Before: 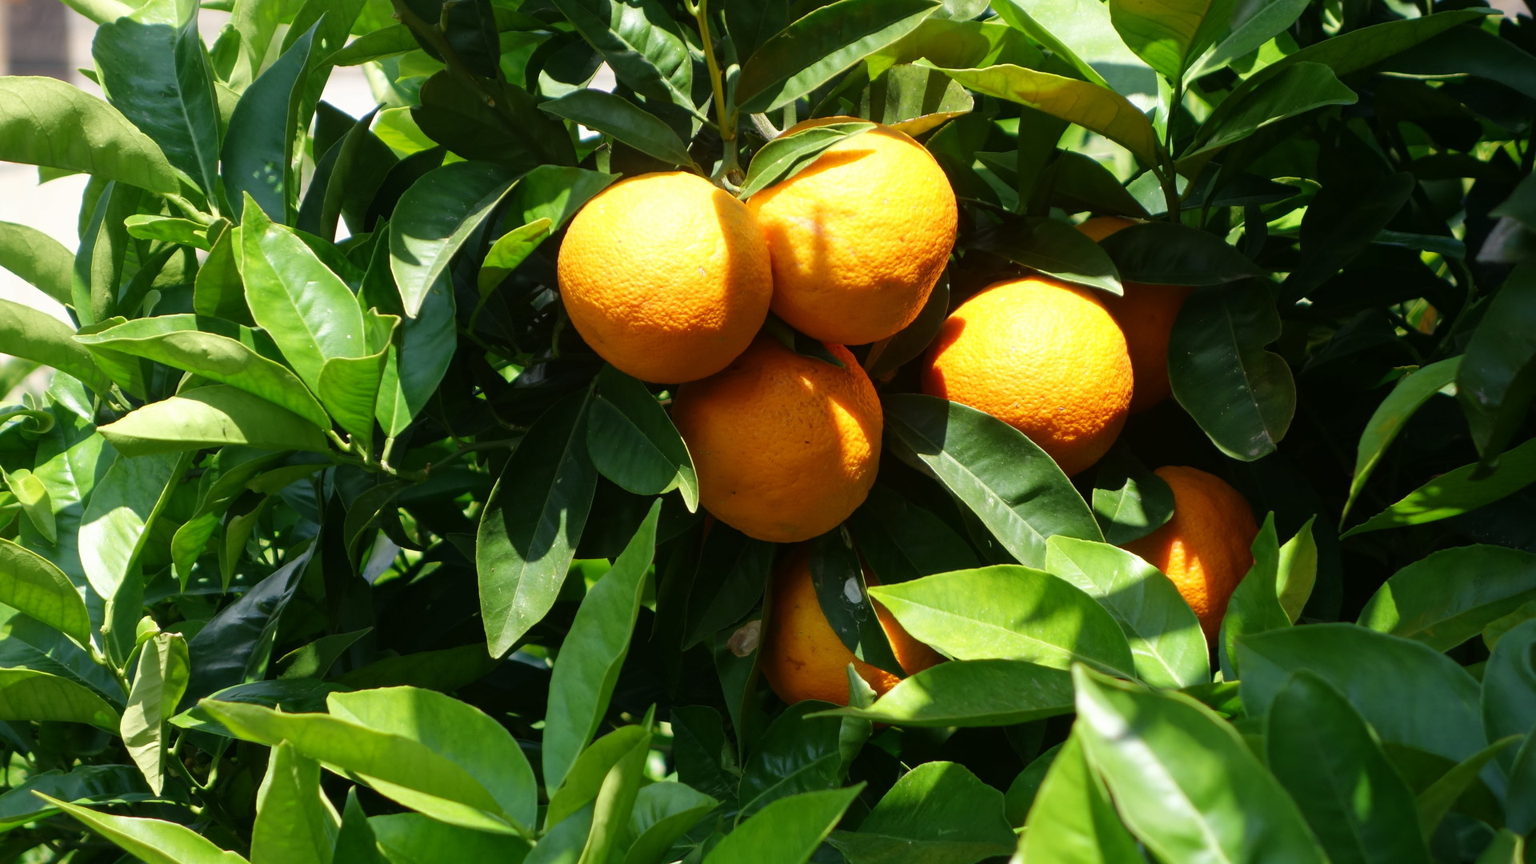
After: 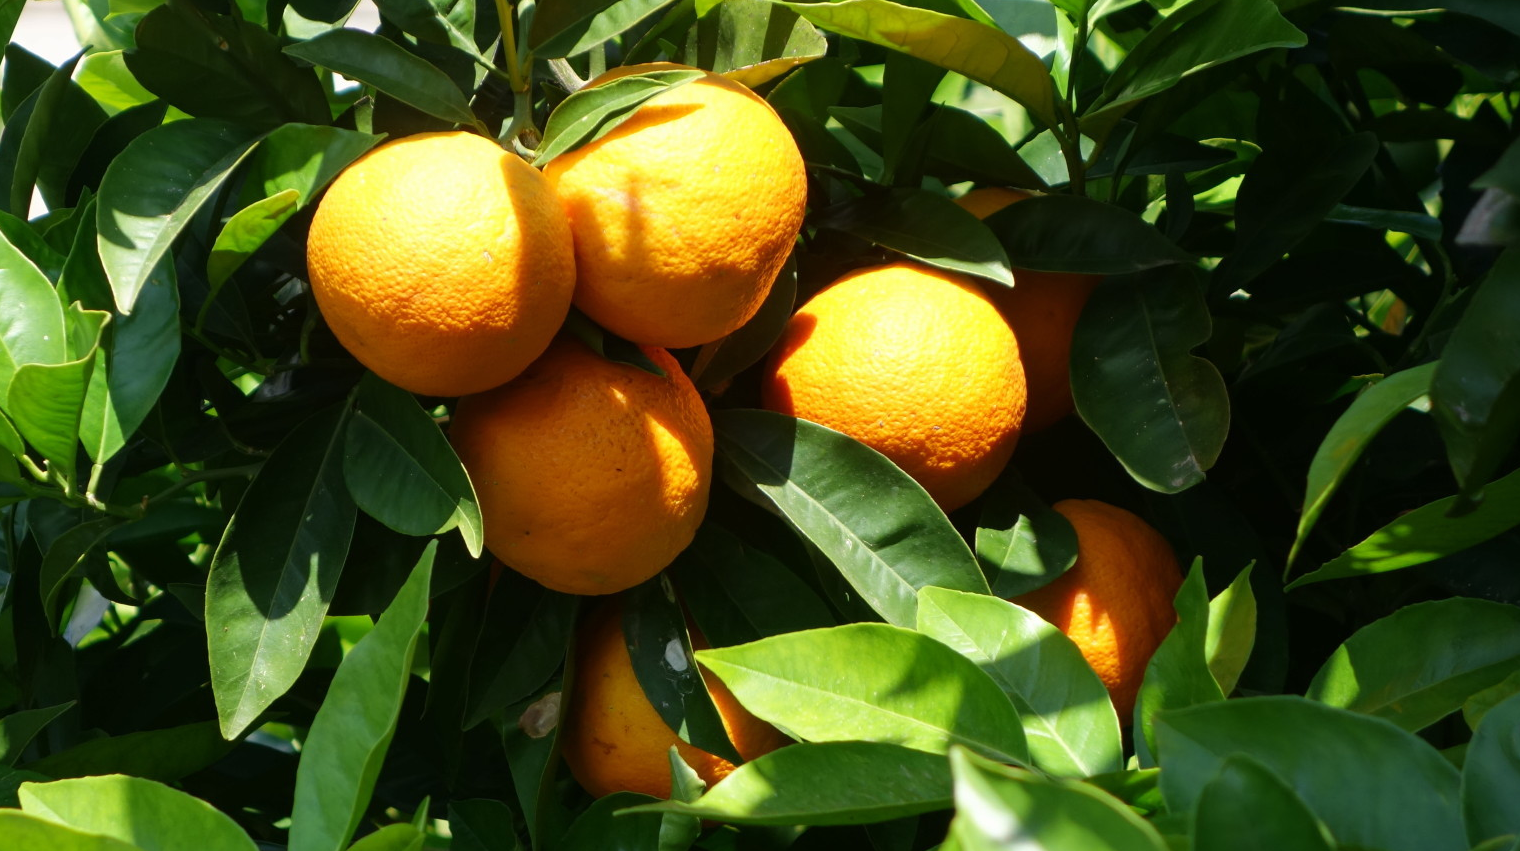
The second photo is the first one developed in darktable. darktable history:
crop and rotate: left 20.345%, top 7.725%, right 0.452%, bottom 13.43%
